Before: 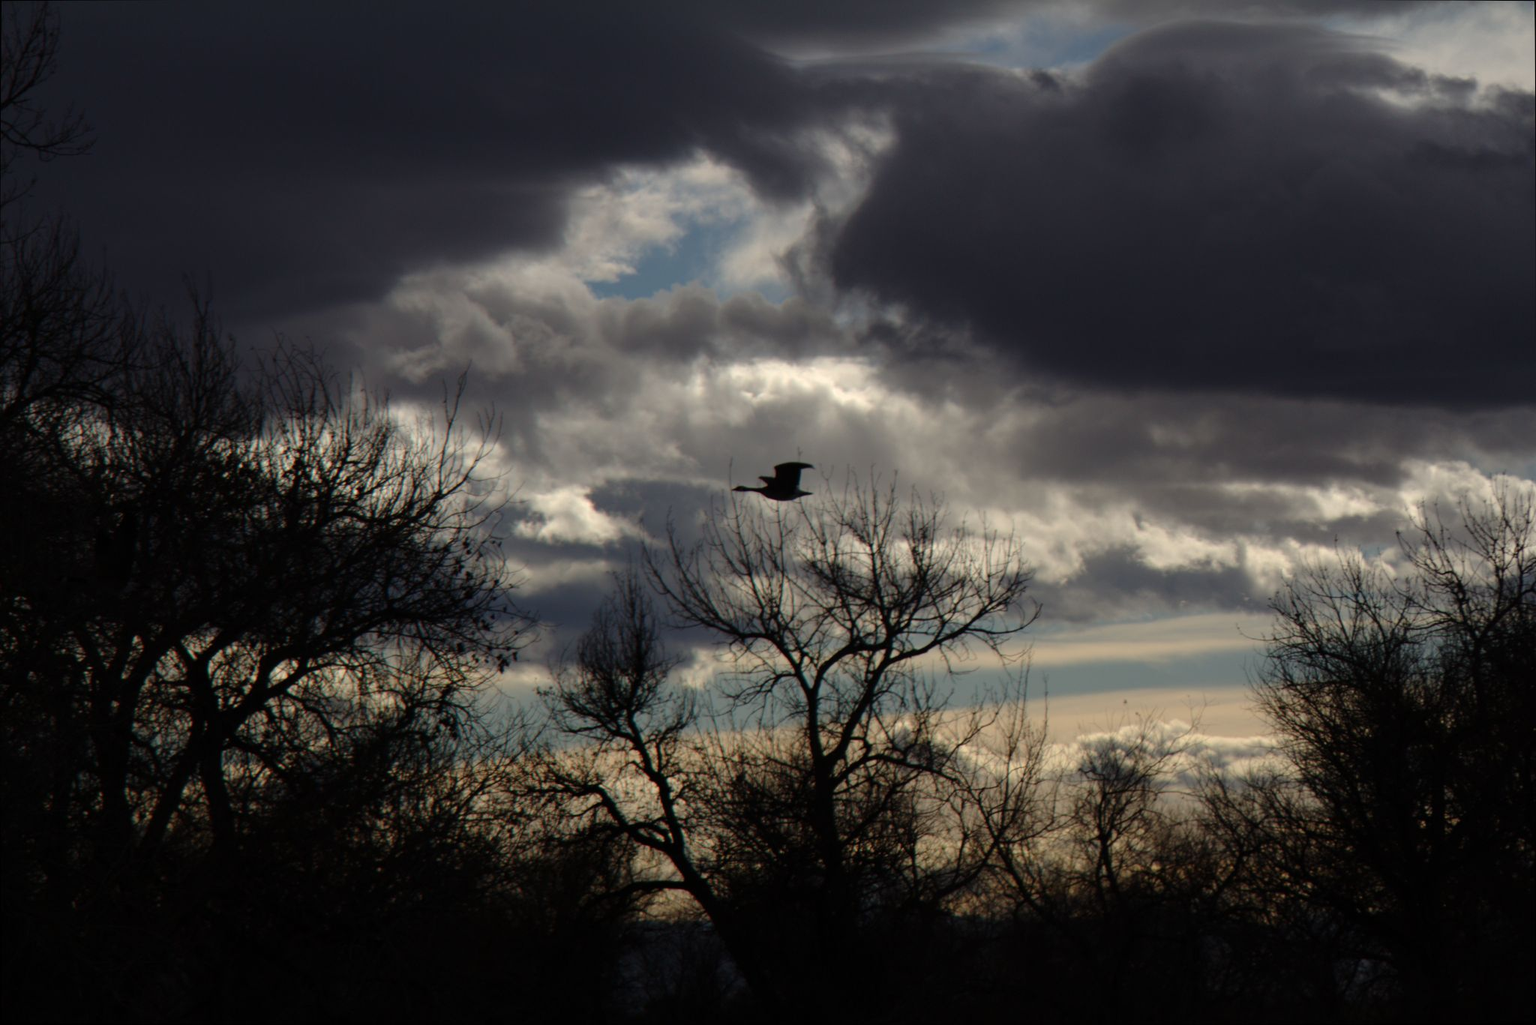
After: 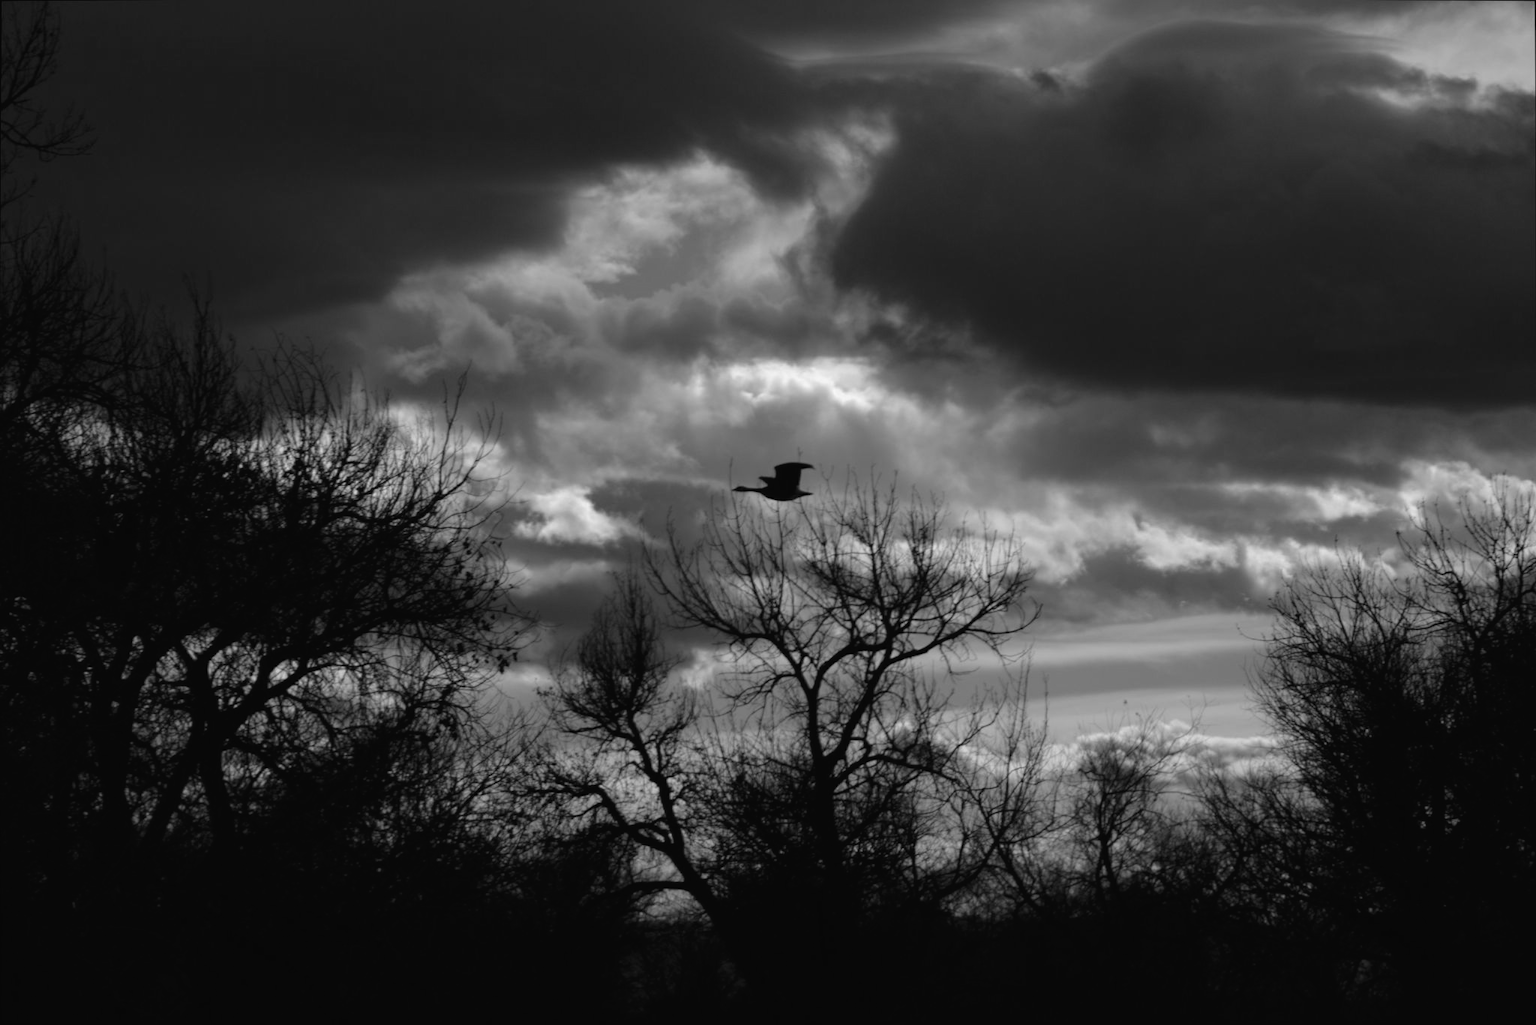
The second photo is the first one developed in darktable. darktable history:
monochrome: on, module defaults
color balance: lift [1, 1.015, 1.004, 0.985], gamma [1, 0.958, 0.971, 1.042], gain [1, 0.956, 0.977, 1.044]
